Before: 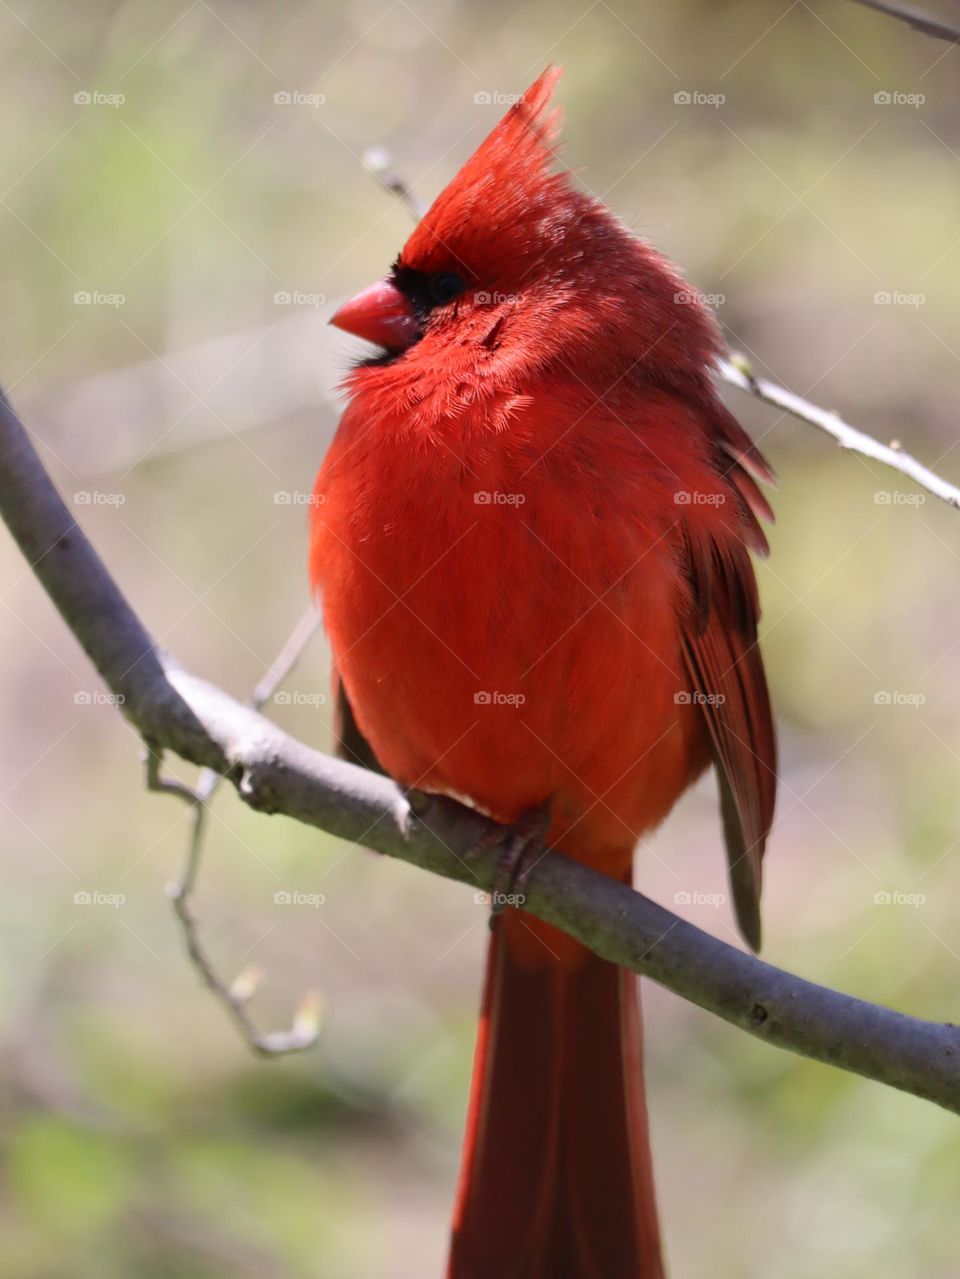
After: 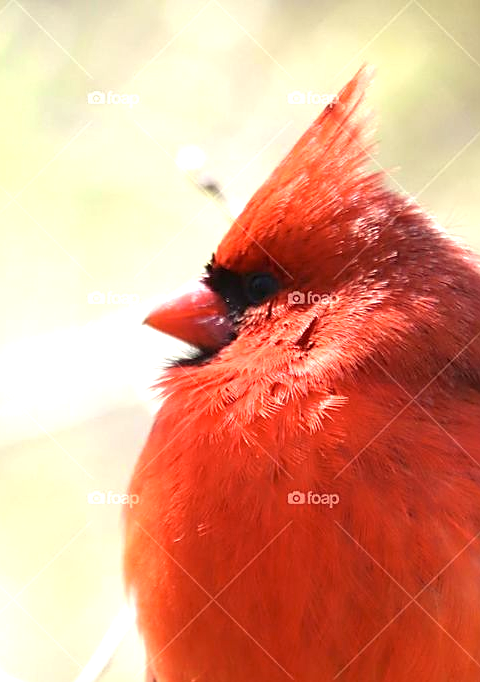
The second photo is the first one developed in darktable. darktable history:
exposure: black level correction 0, exposure 1.1 EV, compensate highlight preservation false
crop: left 19.457%, right 30.473%, bottom 46.674%
color correction: highlights a* -4.72, highlights b* 5.05, saturation 0.955
sharpen: on, module defaults
